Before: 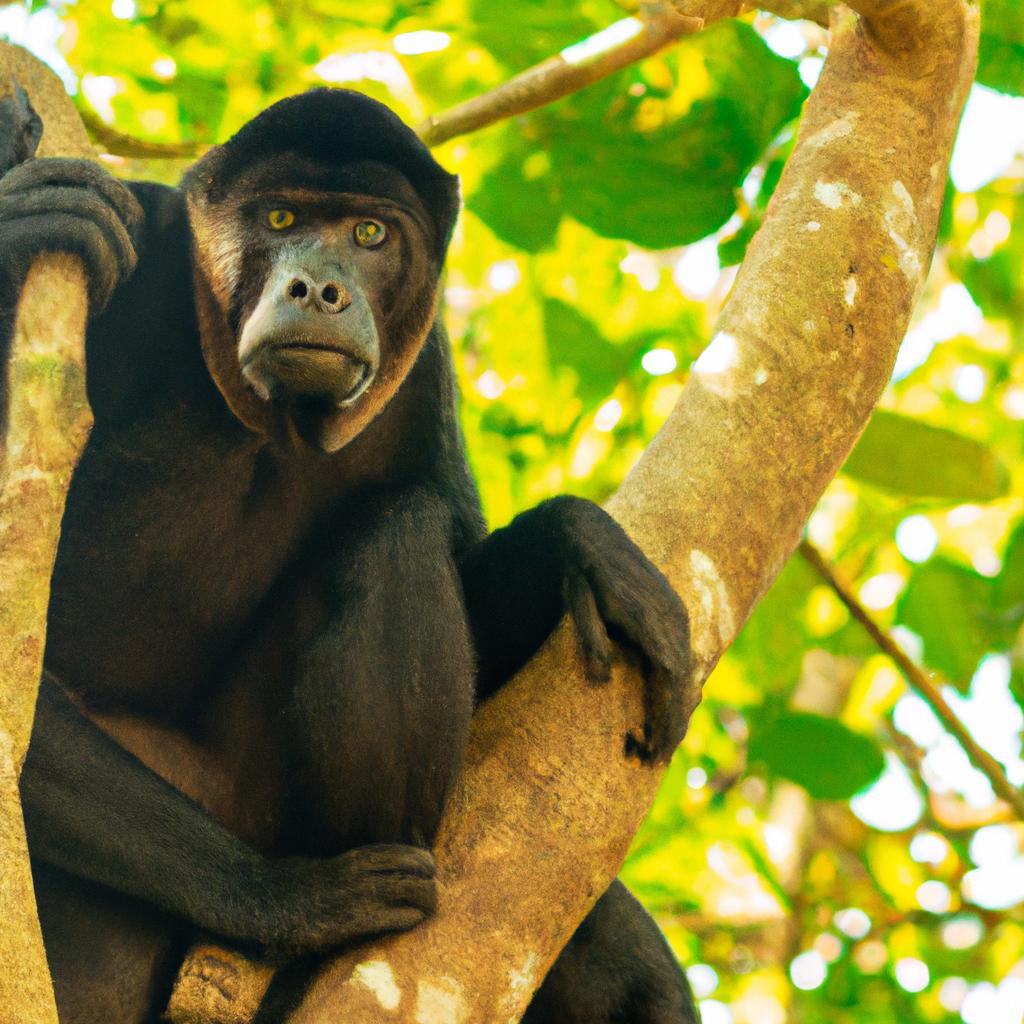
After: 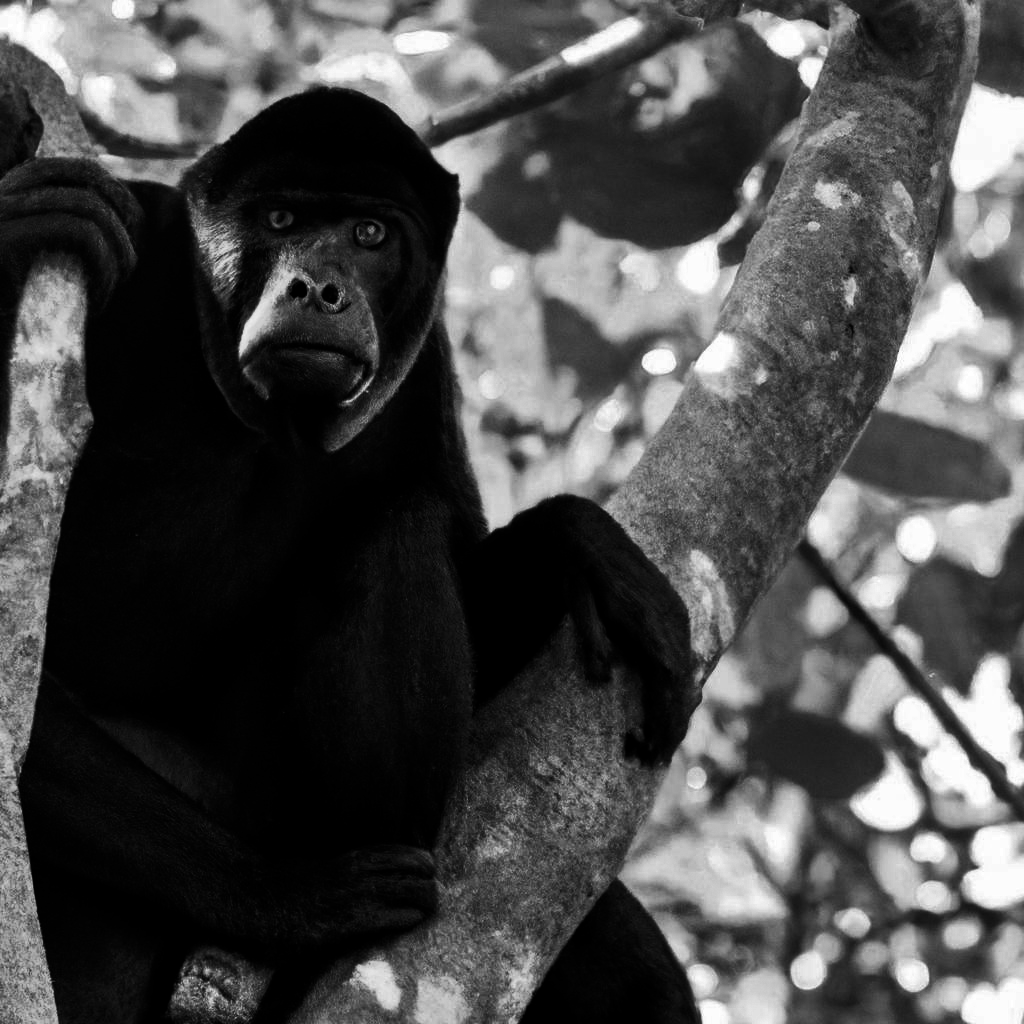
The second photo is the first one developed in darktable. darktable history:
contrast brightness saturation: contrast 0.02, brightness -1, saturation -1
shadows and highlights: shadows 52.34, highlights -28.23, soften with gaussian
